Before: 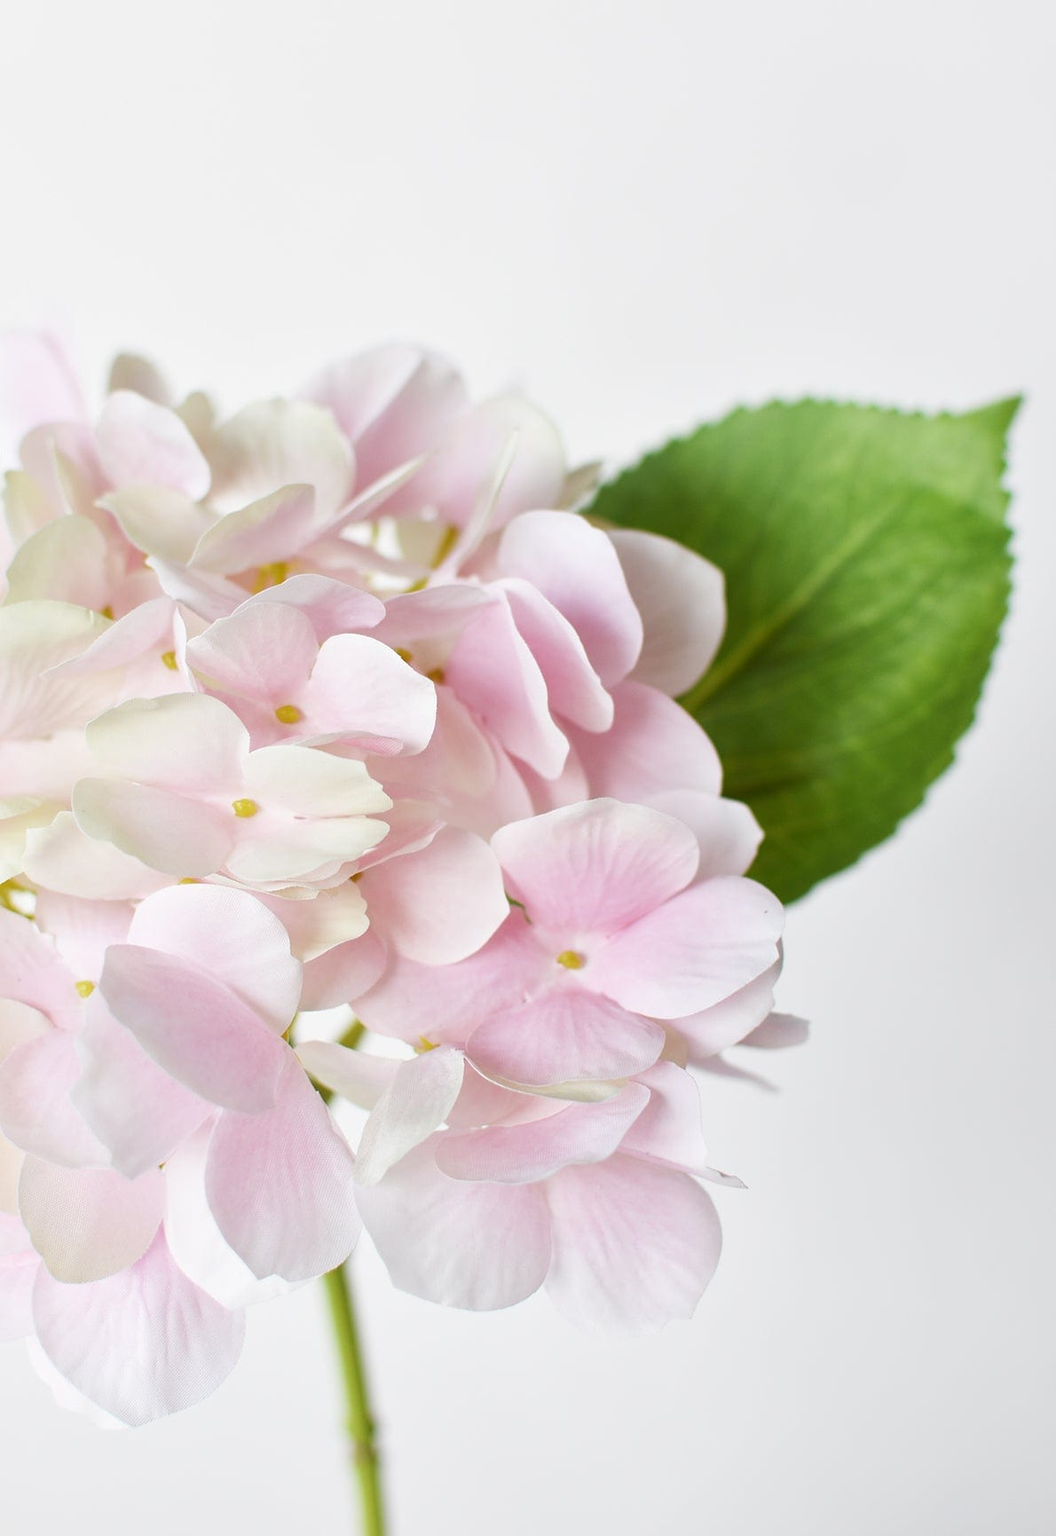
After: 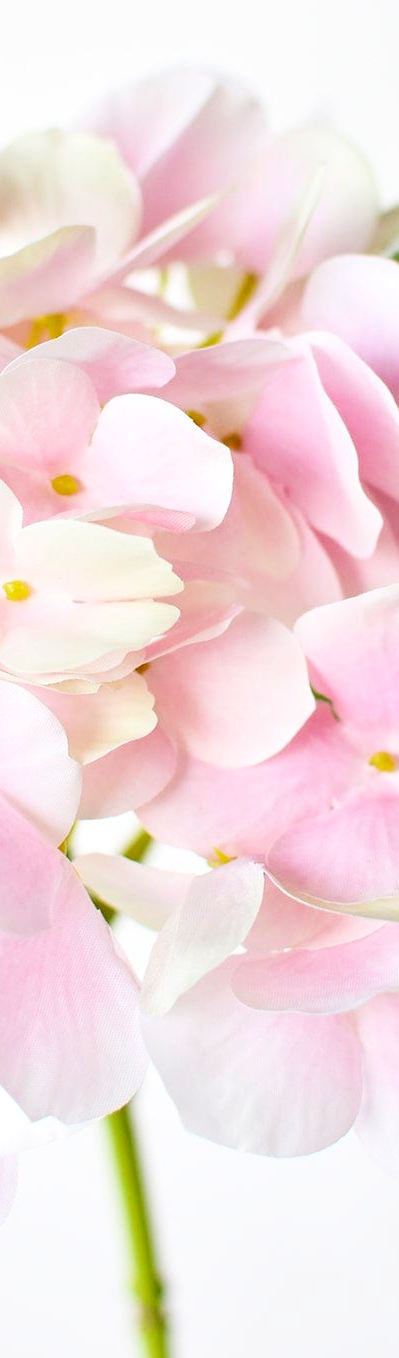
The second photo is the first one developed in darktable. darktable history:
crop and rotate: left 21.77%, top 18.528%, right 44.676%, bottom 2.997%
exposure: exposure 0.128 EV, compensate highlight preservation false
contrast brightness saturation: contrast 0.18, saturation 0.3
